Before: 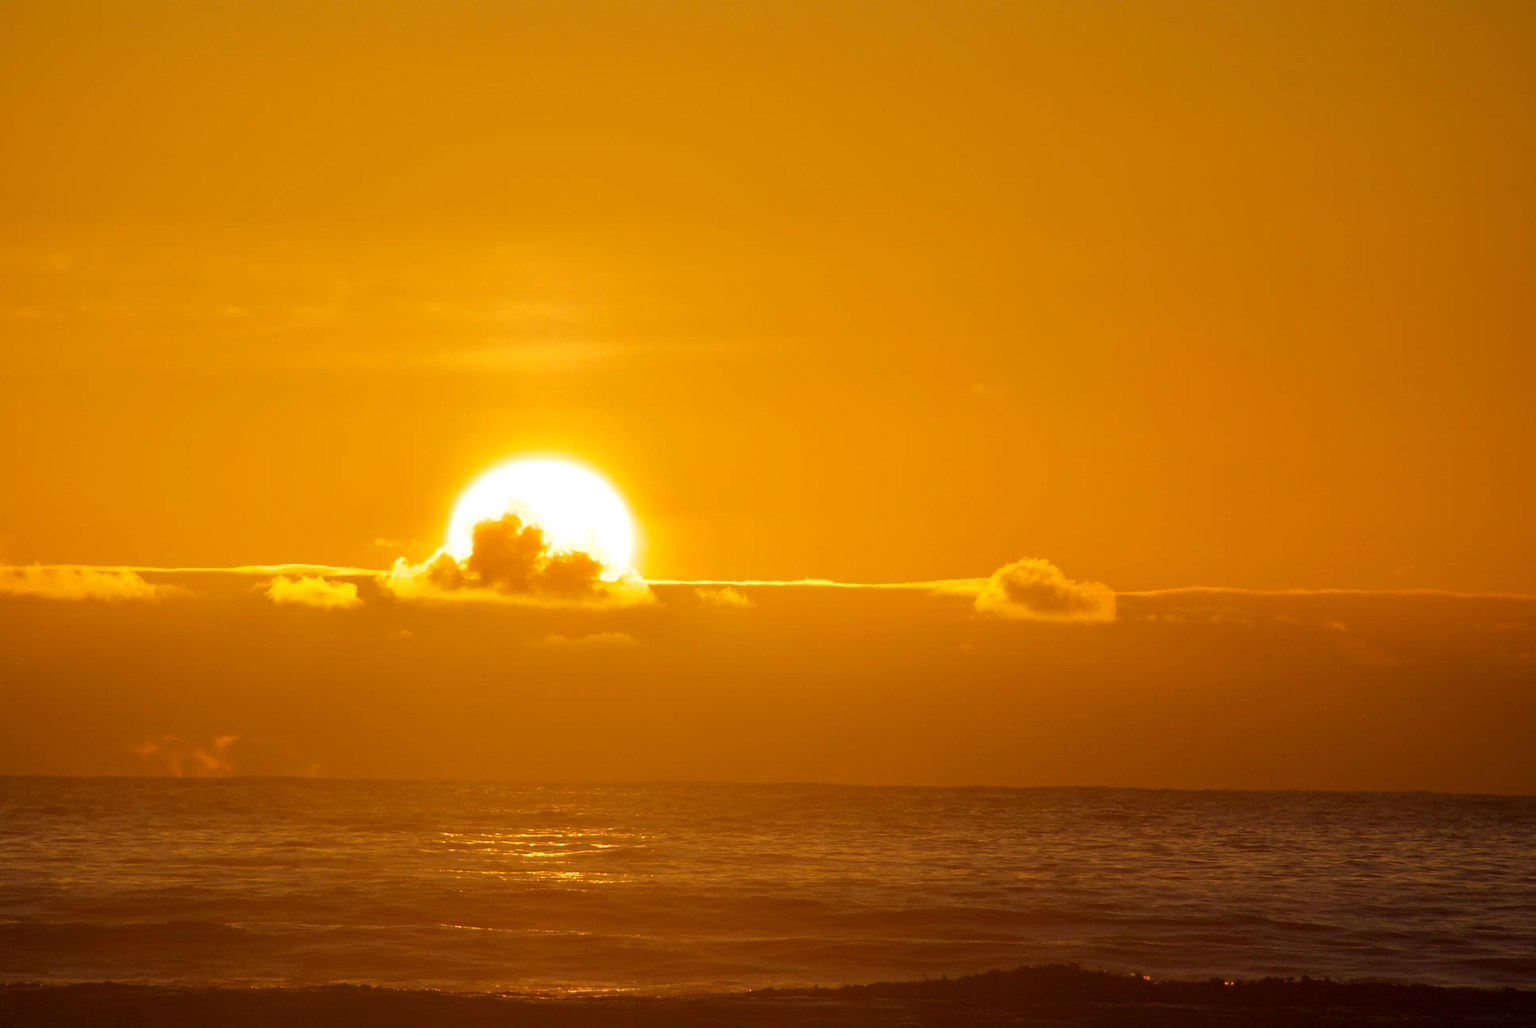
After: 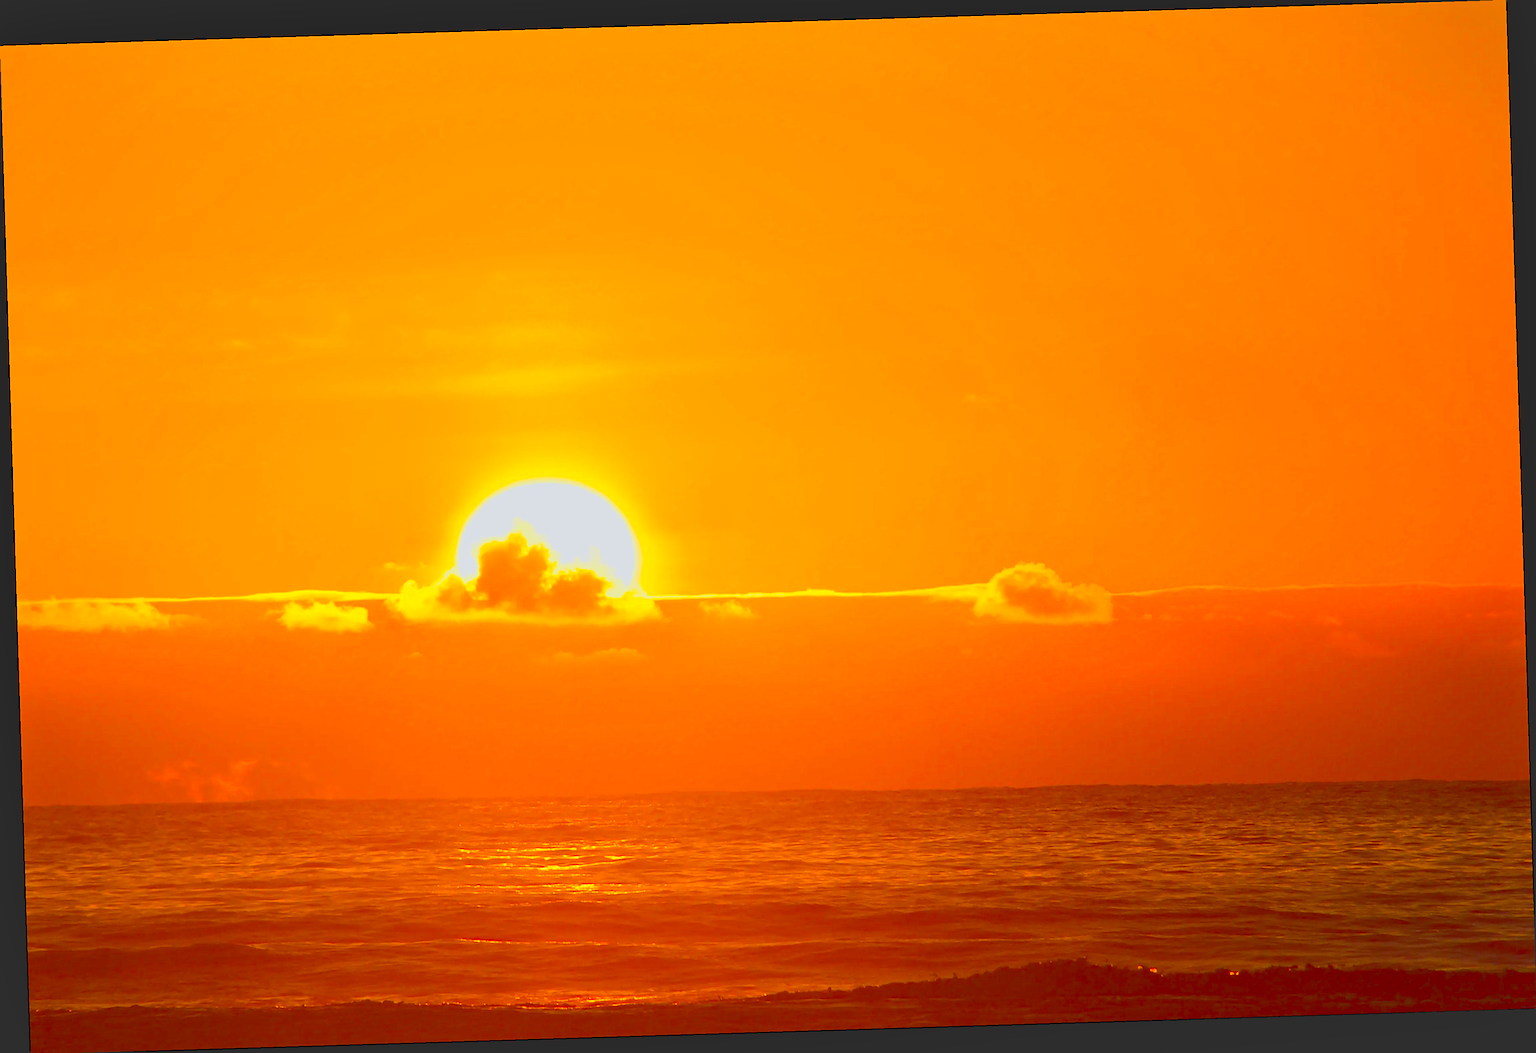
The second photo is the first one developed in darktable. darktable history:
shadows and highlights: shadows 37.27, highlights -28.18, soften with gaussian
white balance: red 0.988, blue 1.017
tone curve: curves: ch0 [(0, 0.148) (0.191, 0.225) (0.712, 0.695) (0.864, 0.797) (1, 0.839)]
rotate and perspective: rotation -1.75°, automatic cropping off
sharpen: on, module defaults
color contrast: green-magenta contrast 1.55, blue-yellow contrast 1.83
exposure: black level correction 0, exposure 0.9 EV, compensate highlight preservation false
